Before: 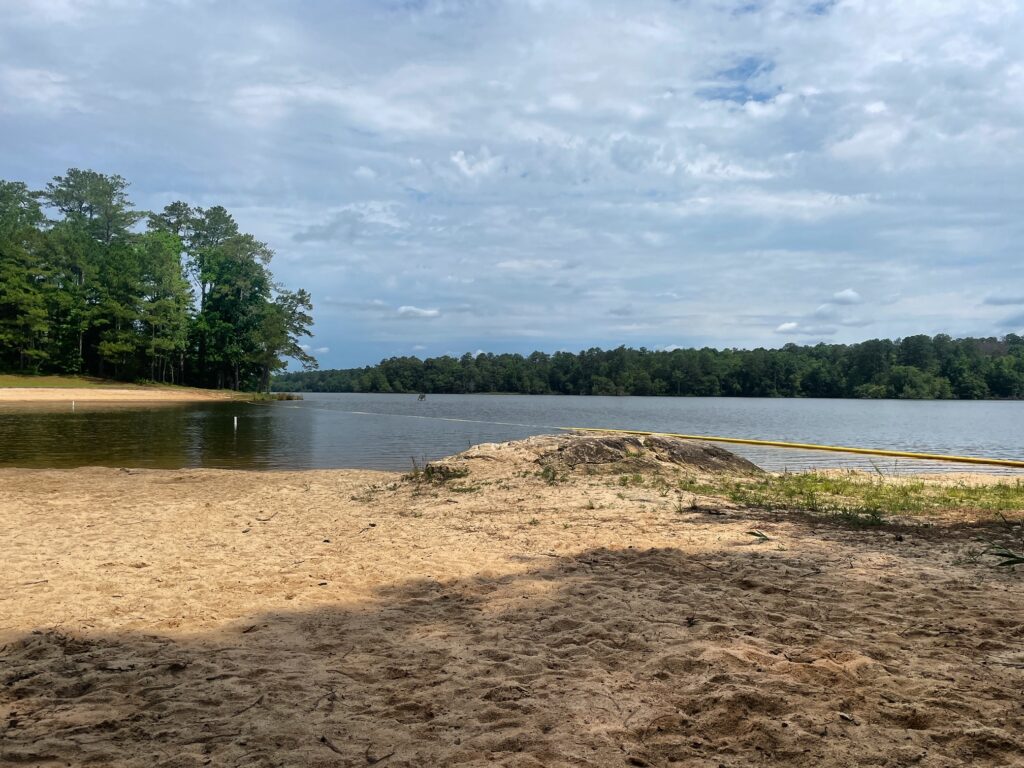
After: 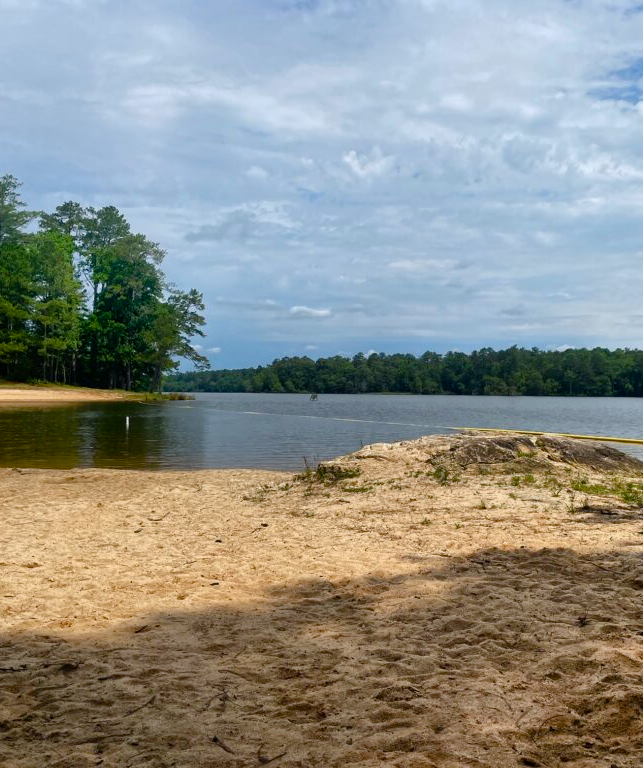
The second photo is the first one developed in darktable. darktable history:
crop: left 10.644%, right 26.528%
color balance rgb: perceptual saturation grading › global saturation 20%, perceptual saturation grading › highlights -25%, perceptual saturation grading › shadows 50%
